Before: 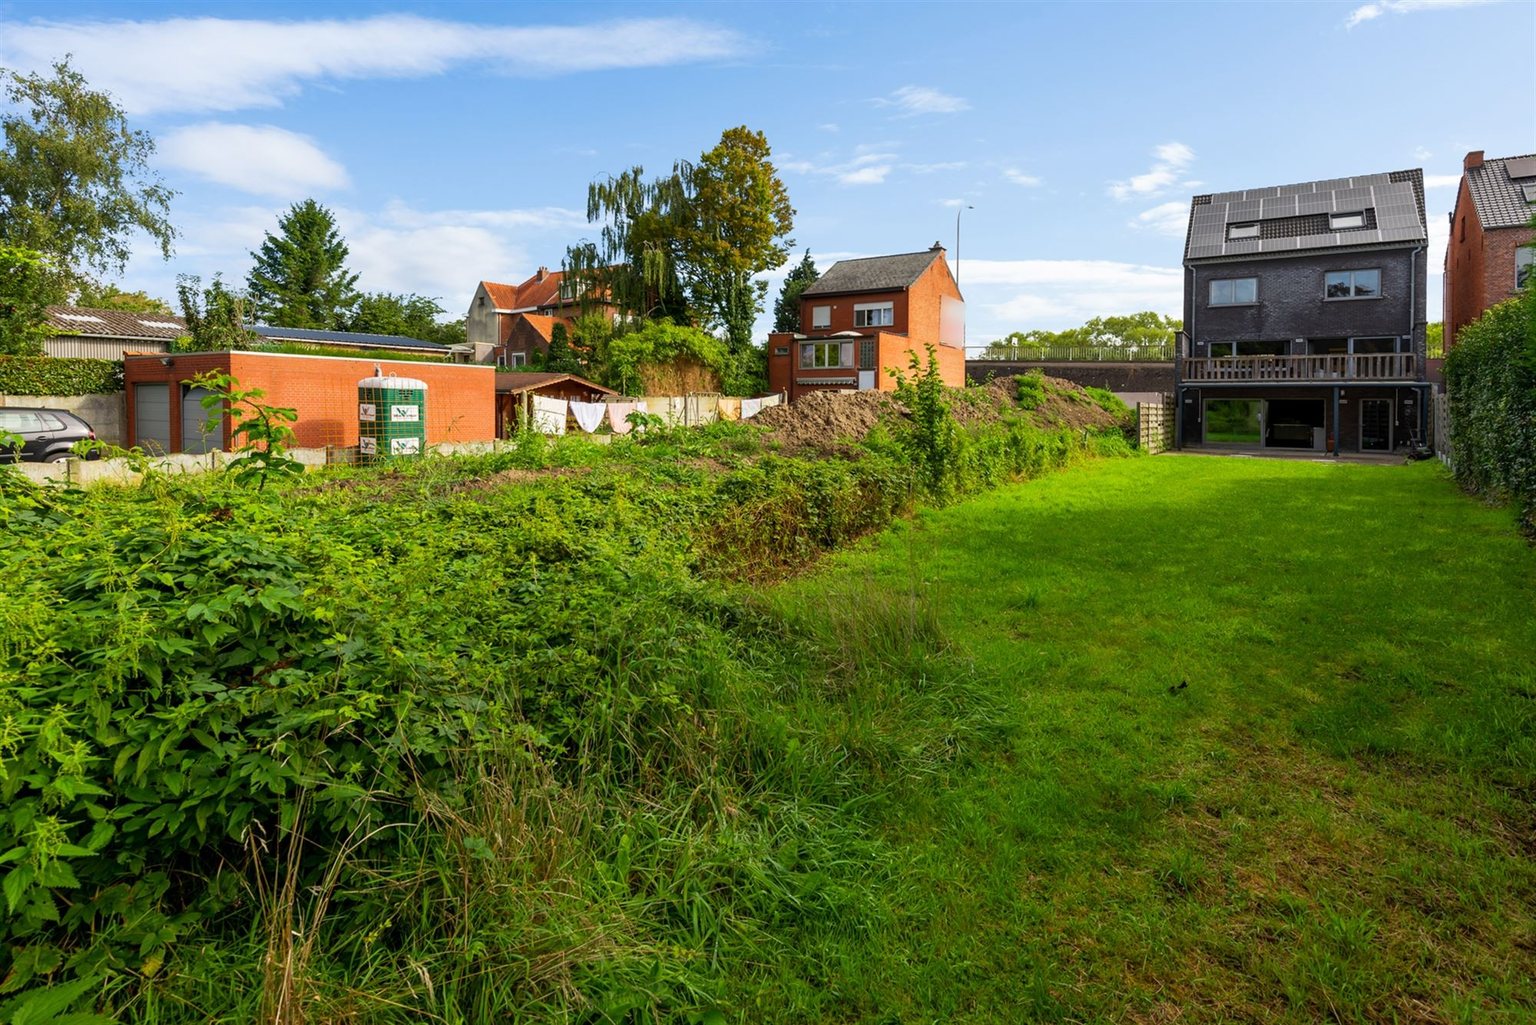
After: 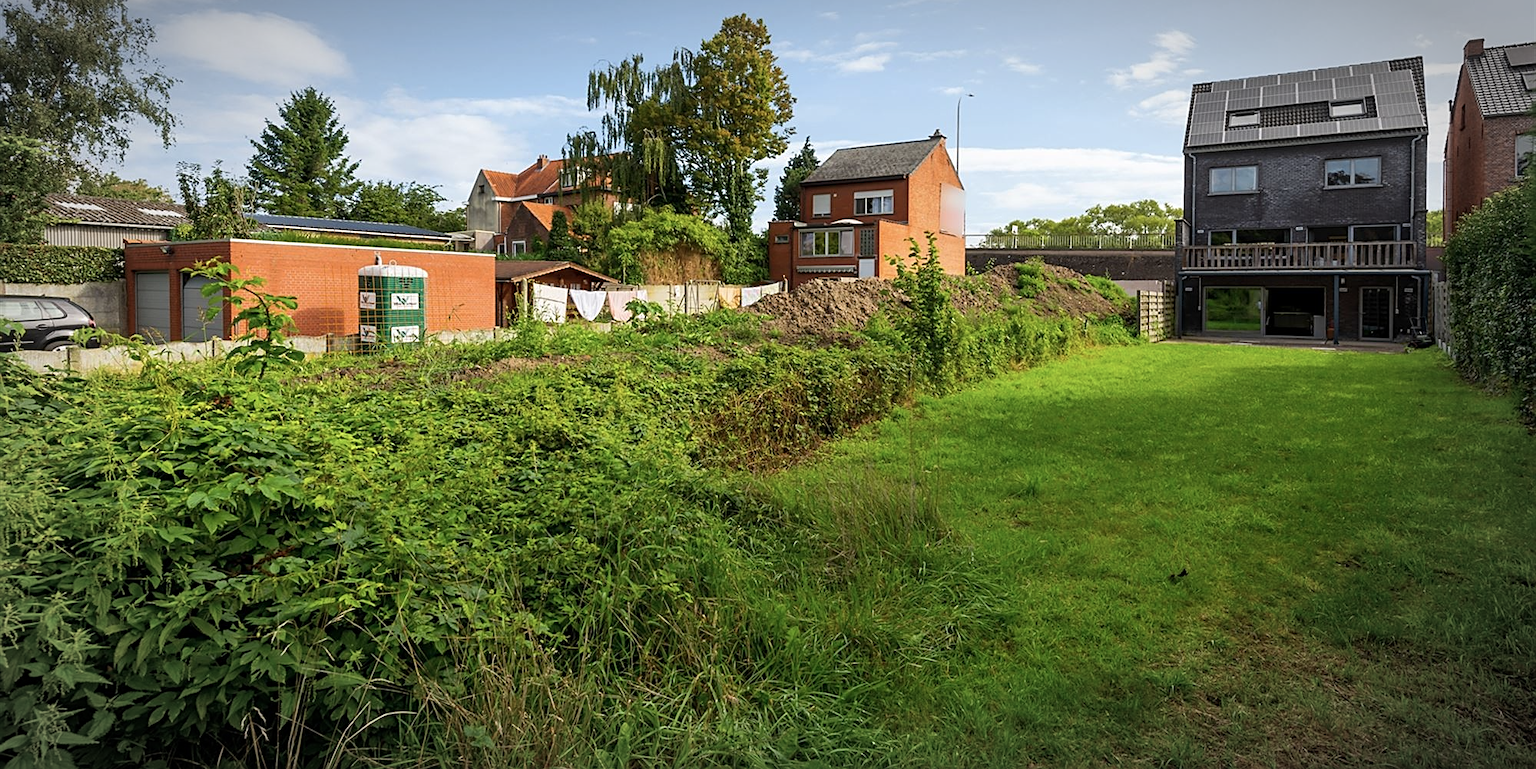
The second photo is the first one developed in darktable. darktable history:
crop: top 11.008%, bottom 13.883%
contrast brightness saturation: saturation -0.158
vignetting: automatic ratio true
sharpen: on, module defaults
